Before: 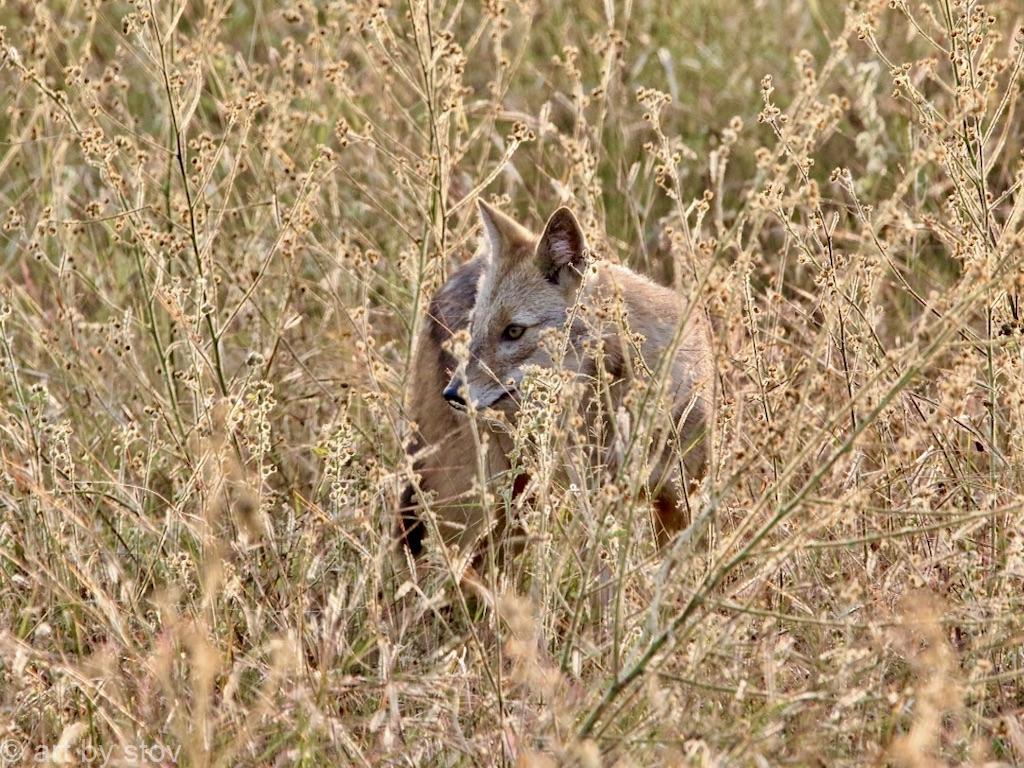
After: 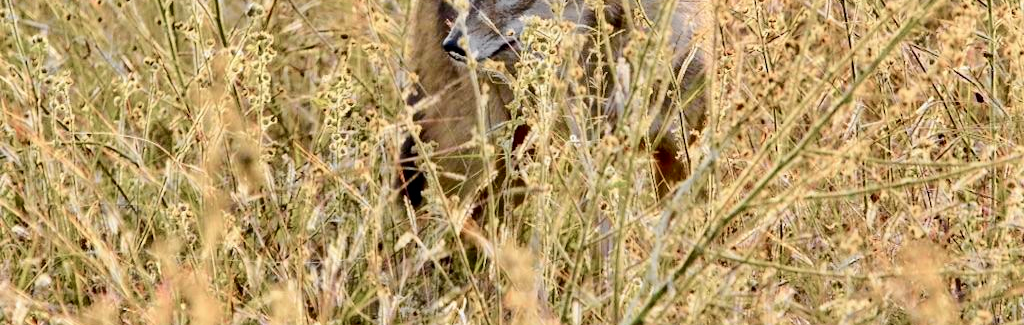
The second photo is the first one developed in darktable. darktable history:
crop: top 45.457%, bottom 12.221%
levels: levels [0, 0.51, 1]
tone curve: curves: ch0 [(0, 0) (0.037, 0.011) (0.131, 0.108) (0.279, 0.279) (0.476, 0.554) (0.617, 0.693) (0.704, 0.77) (0.813, 0.852) (0.916, 0.924) (1, 0.993)]; ch1 [(0, 0) (0.318, 0.278) (0.444, 0.427) (0.493, 0.492) (0.508, 0.502) (0.534, 0.531) (0.562, 0.571) (0.626, 0.667) (0.746, 0.764) (1, 1)]; ch2 [(0, 0) (0.316, 0.292) (0.381, 0.37) (0.423, 0.448) (0.476, 0.492) (0.502, 0.498) (0.522, 0.518) (0.533, 0.532) (0.586, 0.631) (0.634, 0.663) (0.7, 0.7) (0.861, 0.808) (1, 0.951)], color space Lab, independent channels, preserve colors none
